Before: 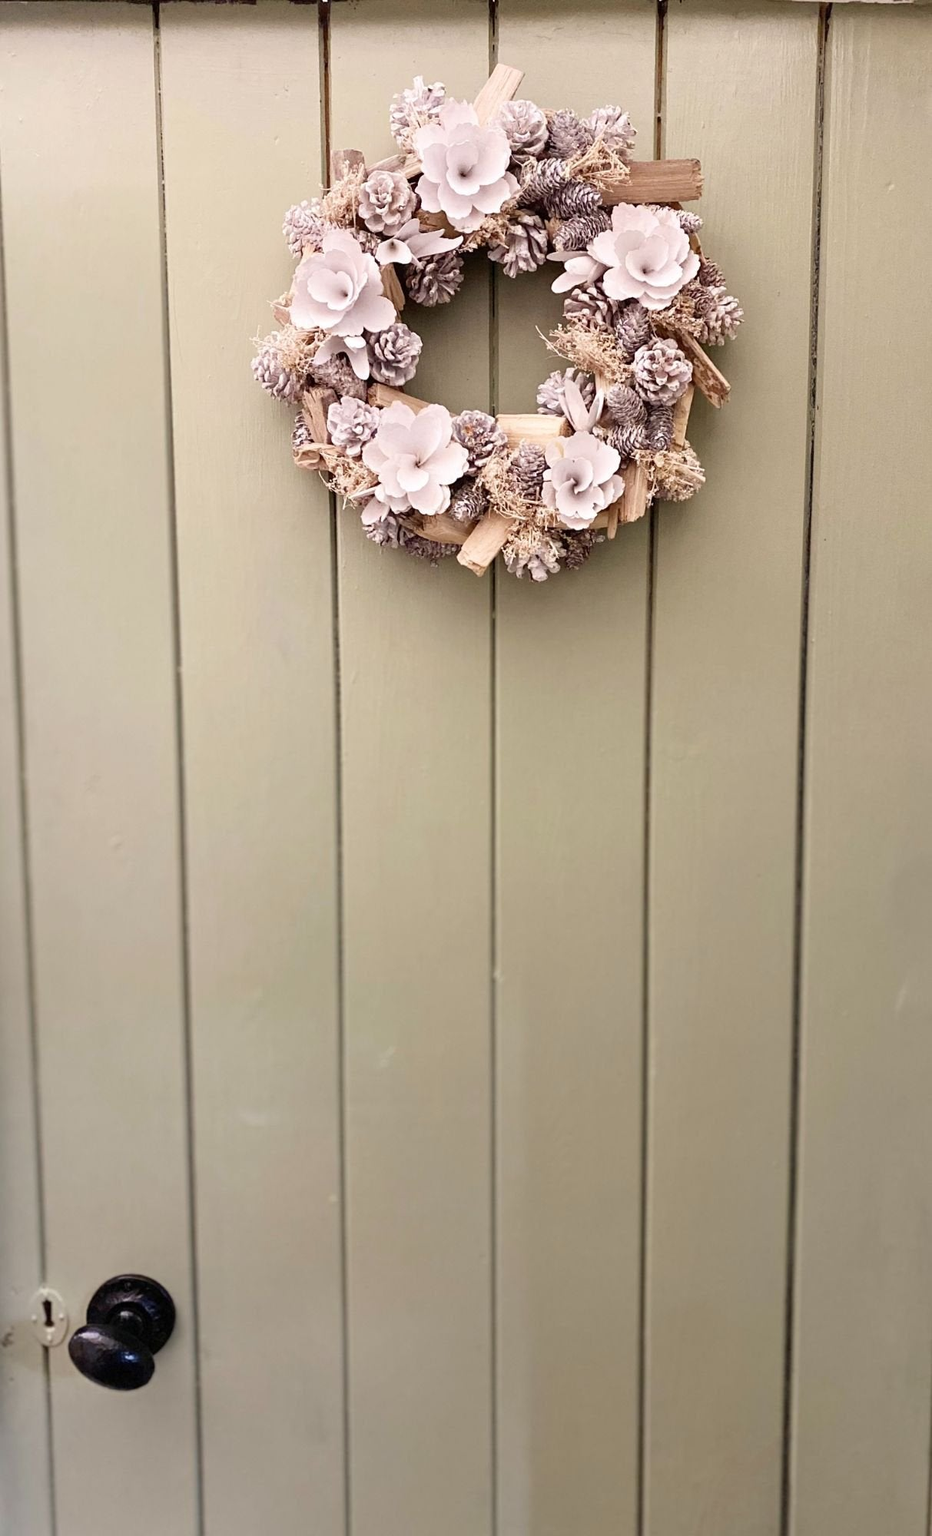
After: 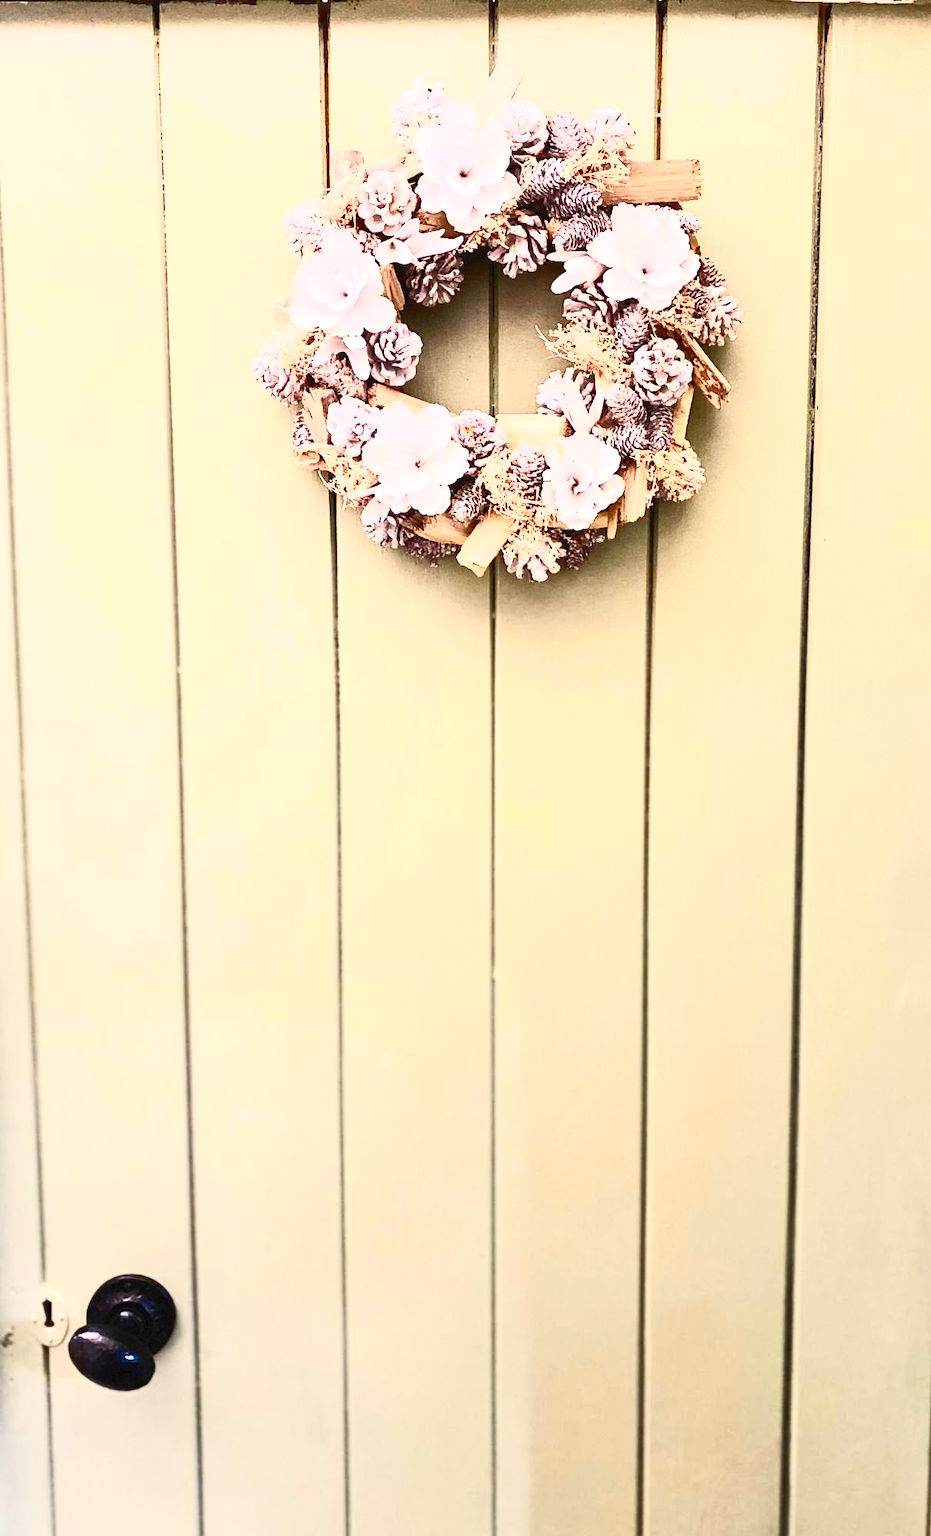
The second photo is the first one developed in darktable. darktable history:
contrast brightness saturation: contrast 0.842, brightness 0.587, saturation 0.587
